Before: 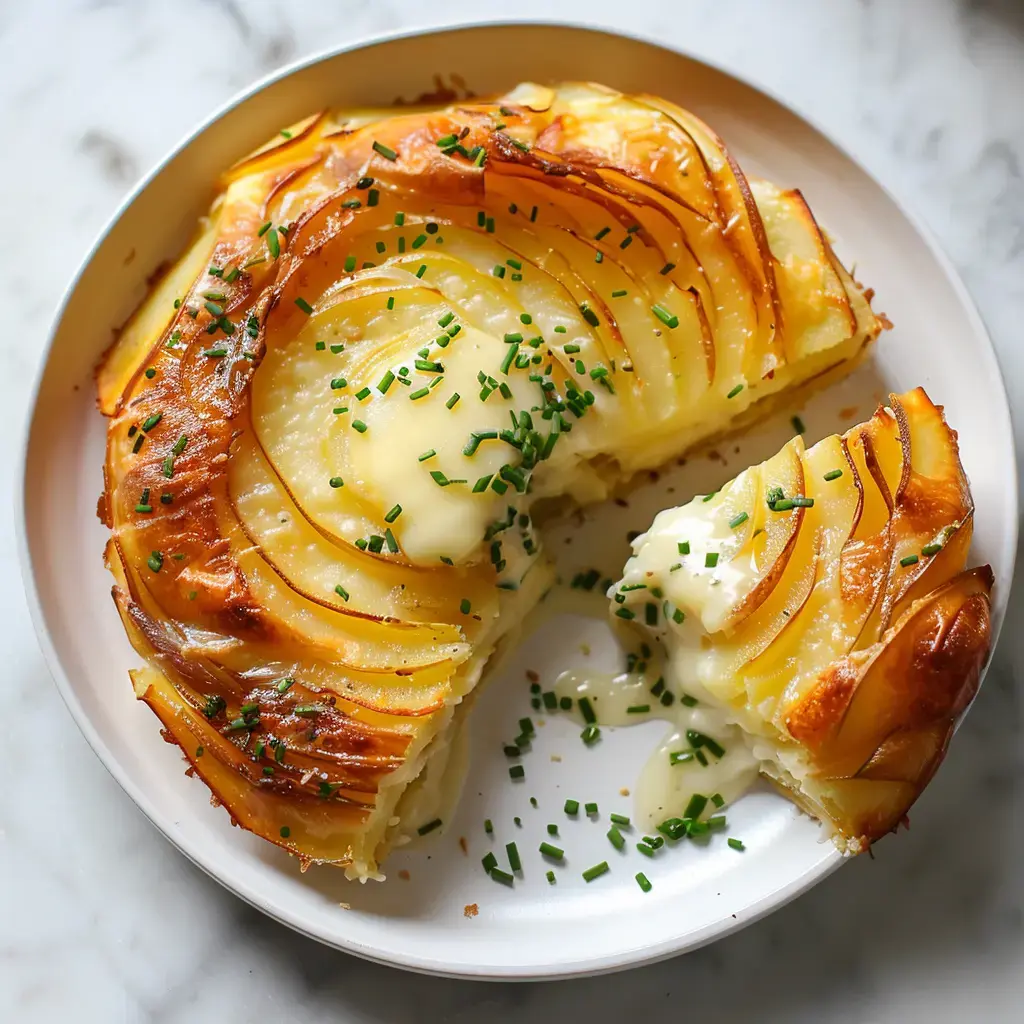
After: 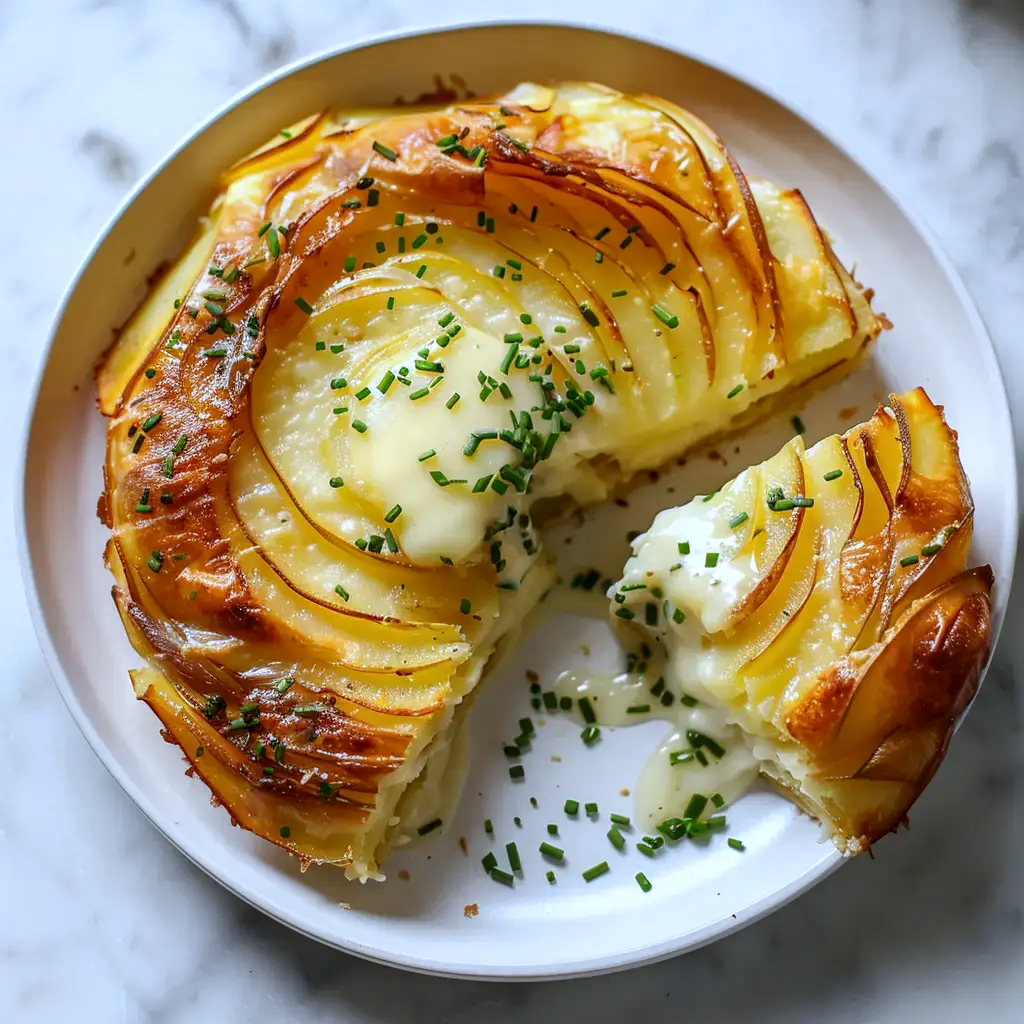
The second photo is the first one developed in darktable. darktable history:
white balance: red 0.931, blue 1.11
local contrast: on, module defaults
